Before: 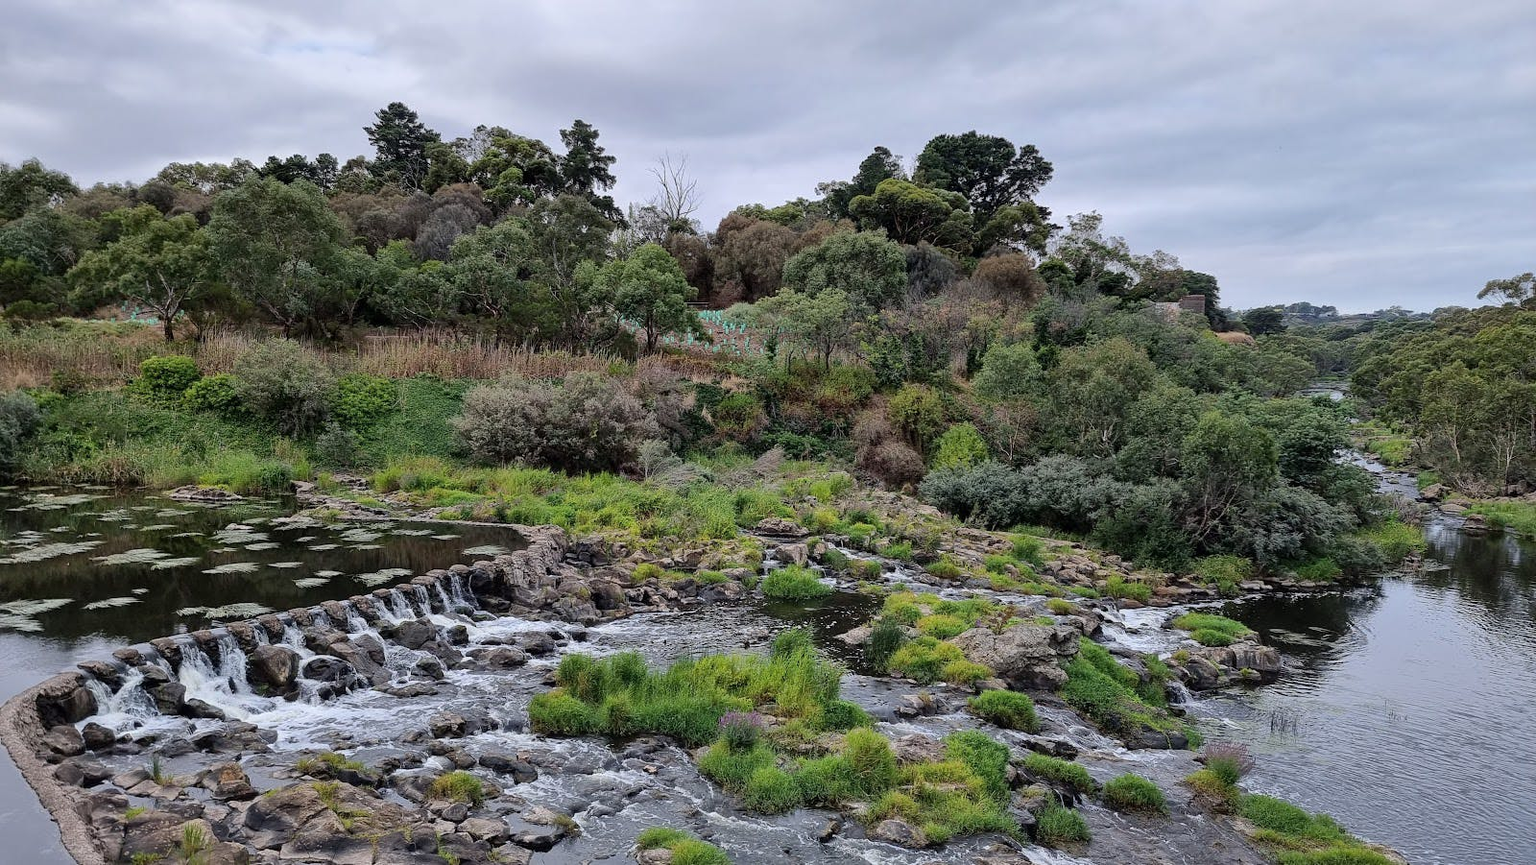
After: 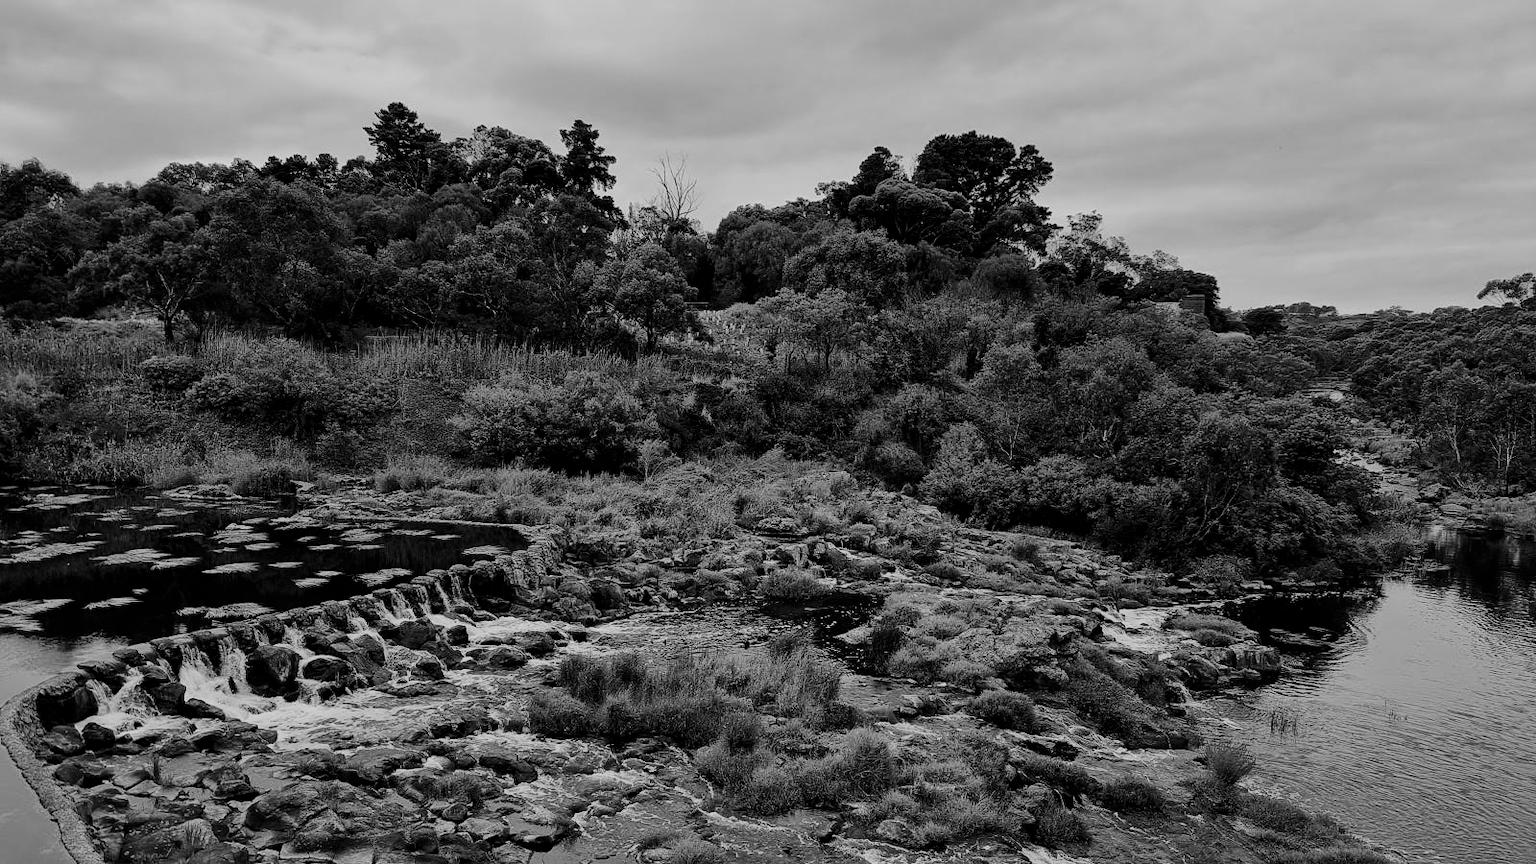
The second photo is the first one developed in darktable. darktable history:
monochrome: on, module defaults
contrast brightness saturation: contrast 0.22, brightness -0.19, saturation 0.24
filmic rgb: black relative exposure -7.65 EV, white relative exposure 4.56 EV, hardness 3.61, color science v6 (2022)
